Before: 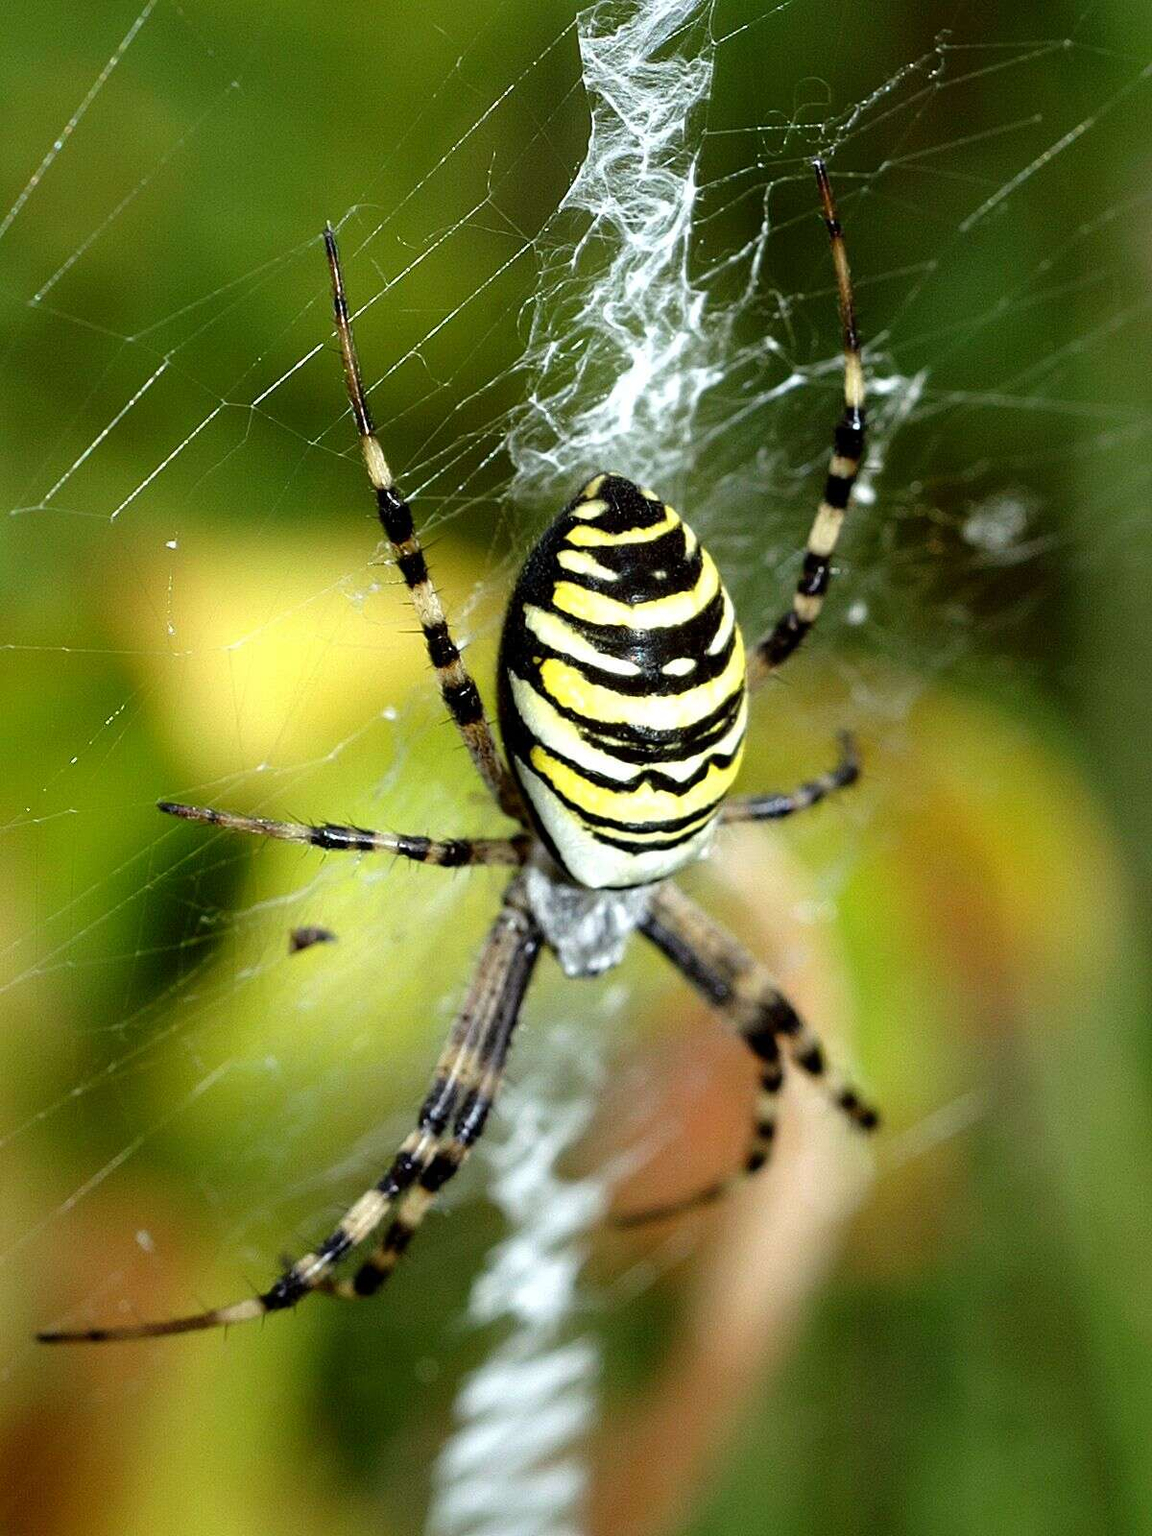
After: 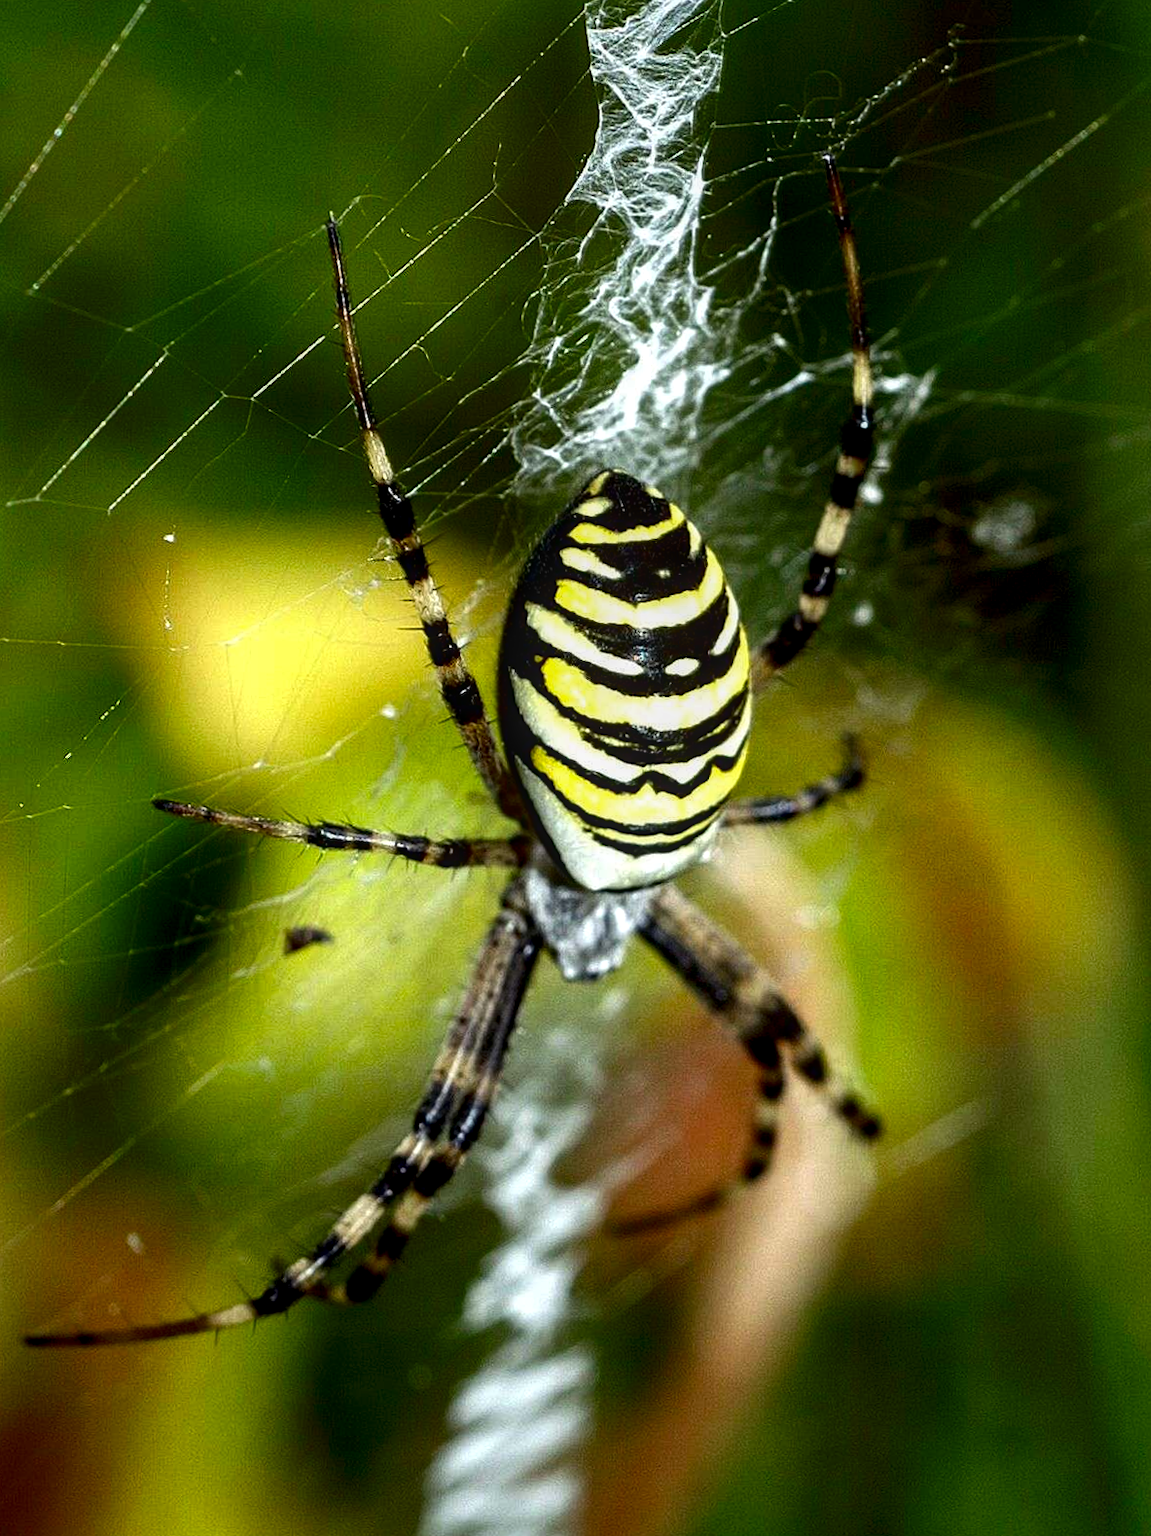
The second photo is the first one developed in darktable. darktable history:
local contrast: detail 130%
crop and rotate: angle -0.553°
contrast brightness saturation: contrast 0.098, brightness -0.26, saturation 0.137
